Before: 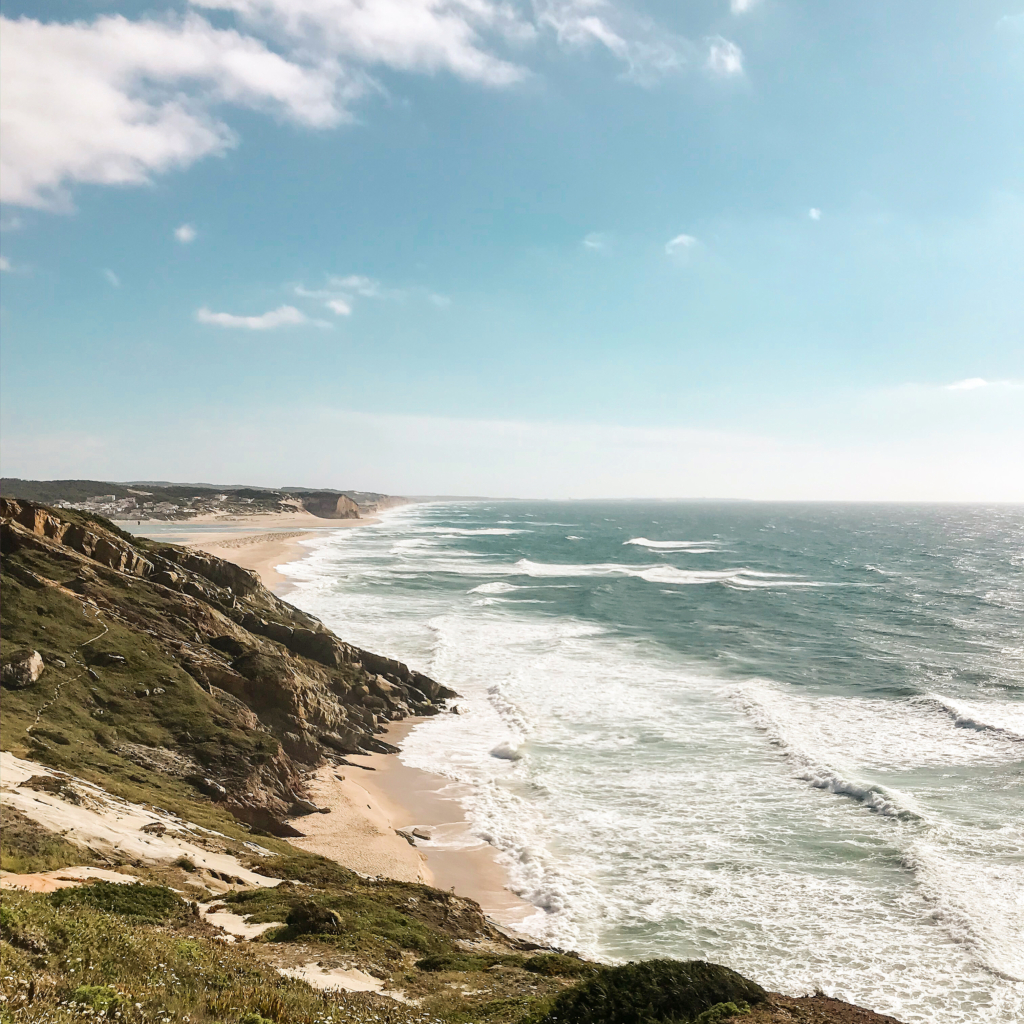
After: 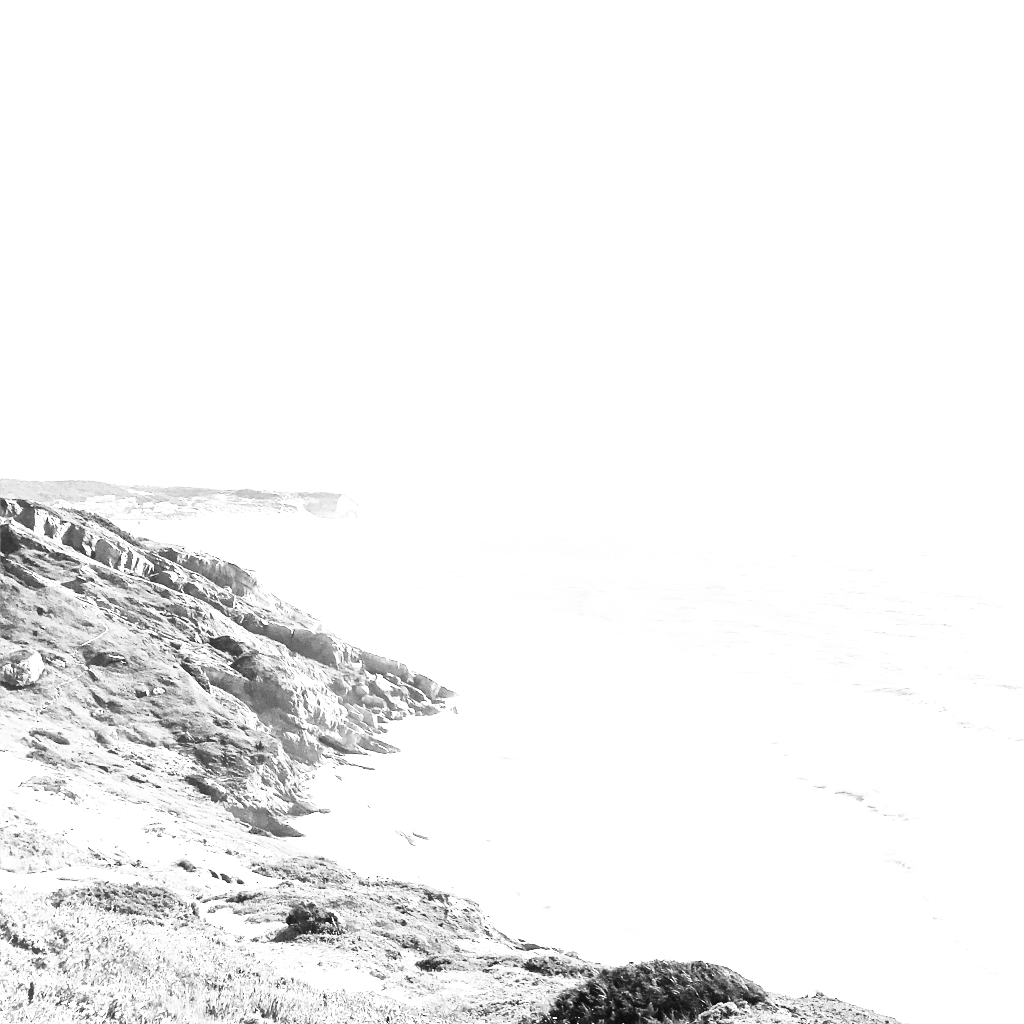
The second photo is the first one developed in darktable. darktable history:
base curve: curves: ch0 [(0, 0) (0.007, 0.004) (0.027, 0.03) (0.046, 0.07) (0.207, 0.54) (0.442, 0.872) (0.673, 0.972) (1, 1)], preserve colors none
color zones: curves: ch1 [(0, -0.014) (0.143, -0.013) (0.286, -0.013) (0.429, -0.016) (0.571, -0.019) (0.714, -0.015) (0.857, 0.002) (1, -0.014)]
white balance: red 1.066, blue 1.119
exposure: black level correction 0, exposure 1.9 EV, compensate highlight preservation false
